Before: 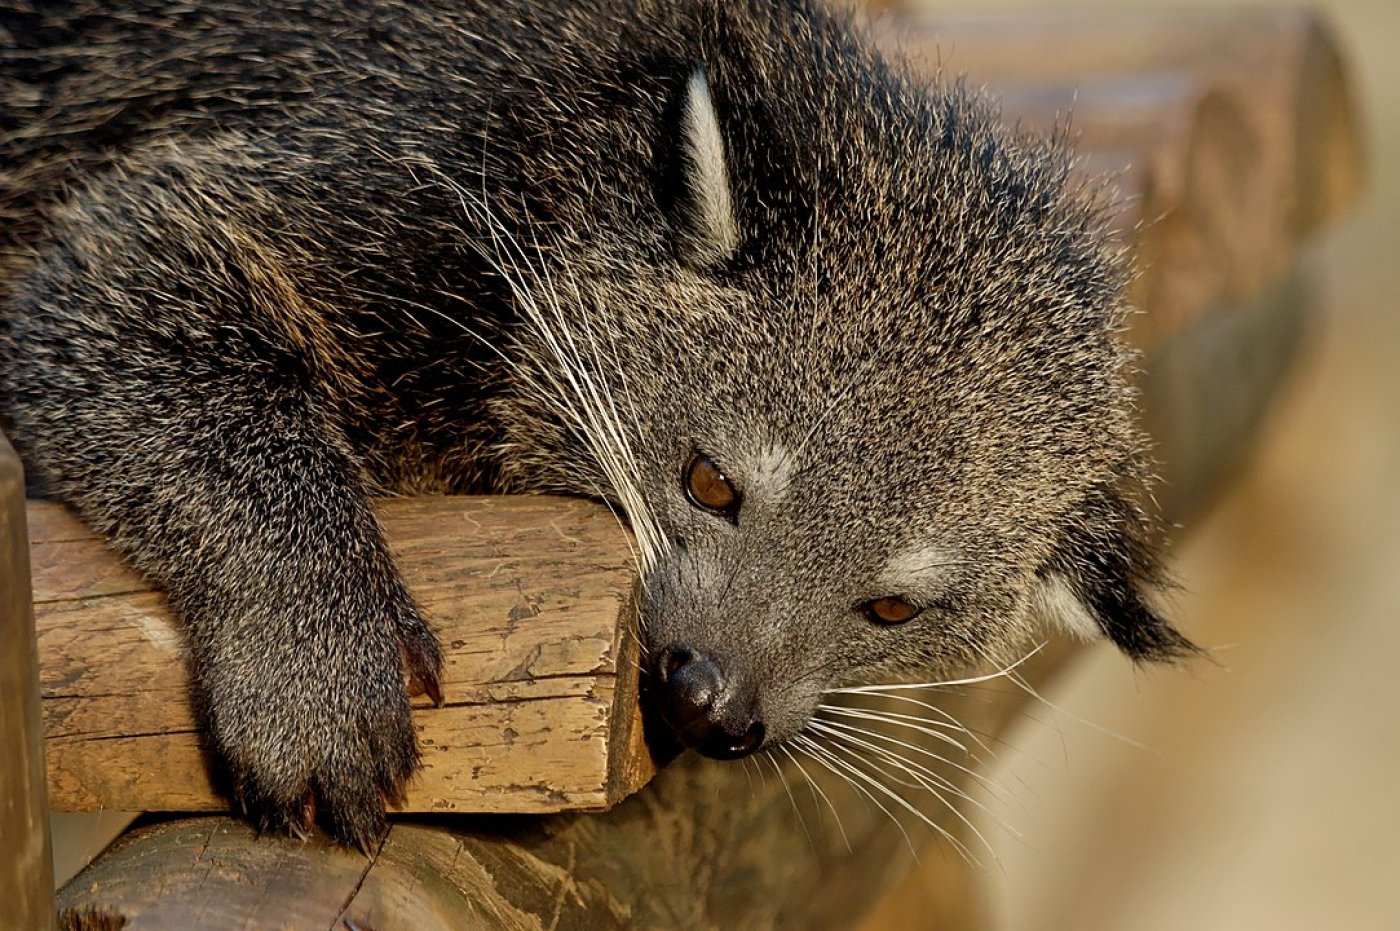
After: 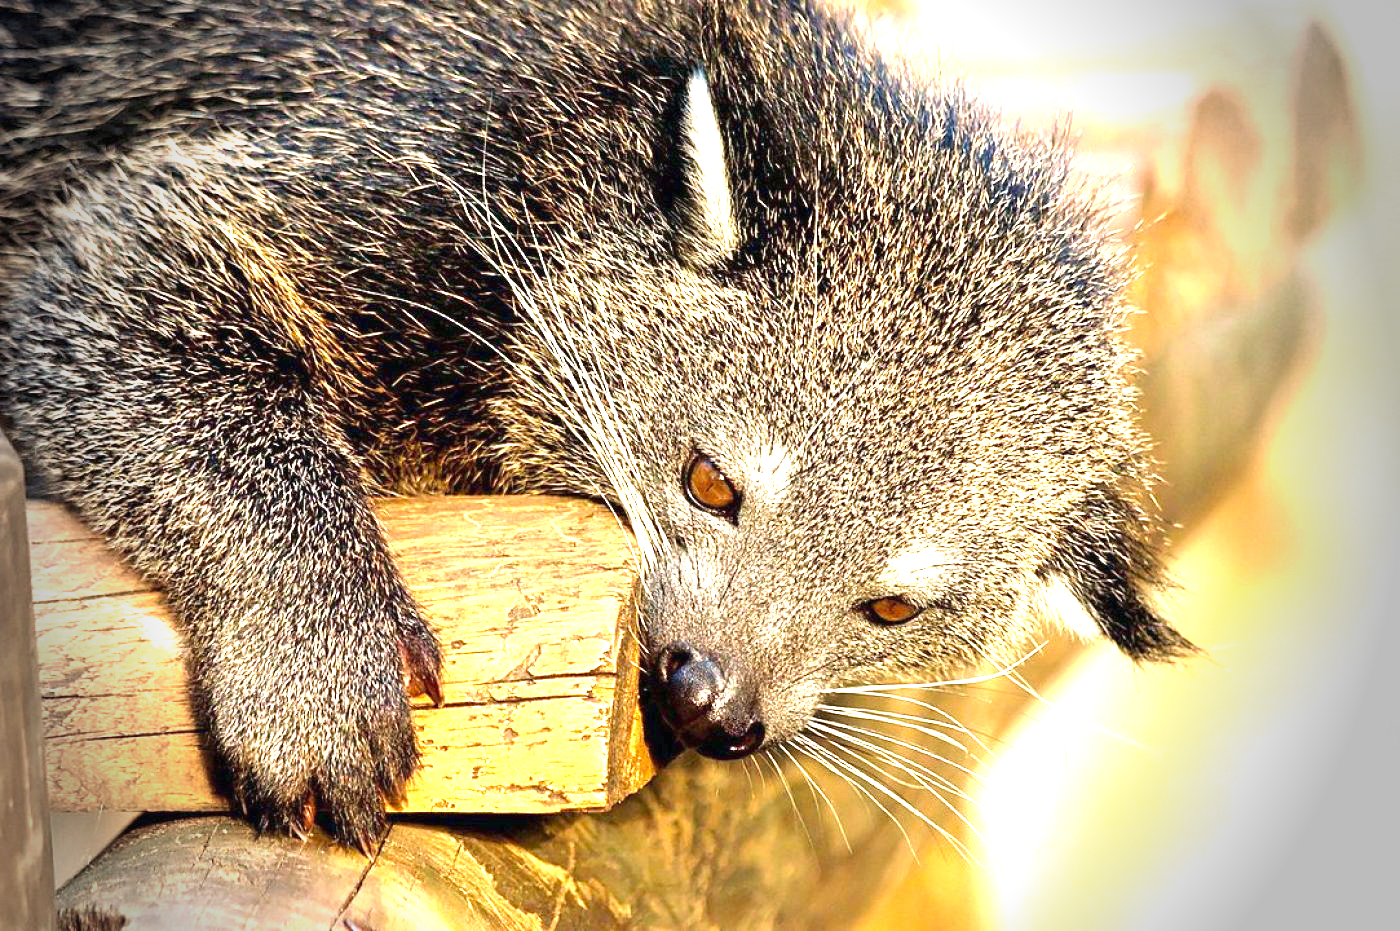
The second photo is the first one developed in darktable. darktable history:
exposure: black level correction 0, exposure 2.371 EV, compensate exposure bias true, compensate highlight preservation false
vignetting: fall-off start 76.03%, fall-off radius 27.42%, width/height ratio 0.971
color balance rgb: power › chroma 0.982%, power › hue 253.61°, perceptual saturation grading › global saturation 16.04%
velvia: on, module defaults
